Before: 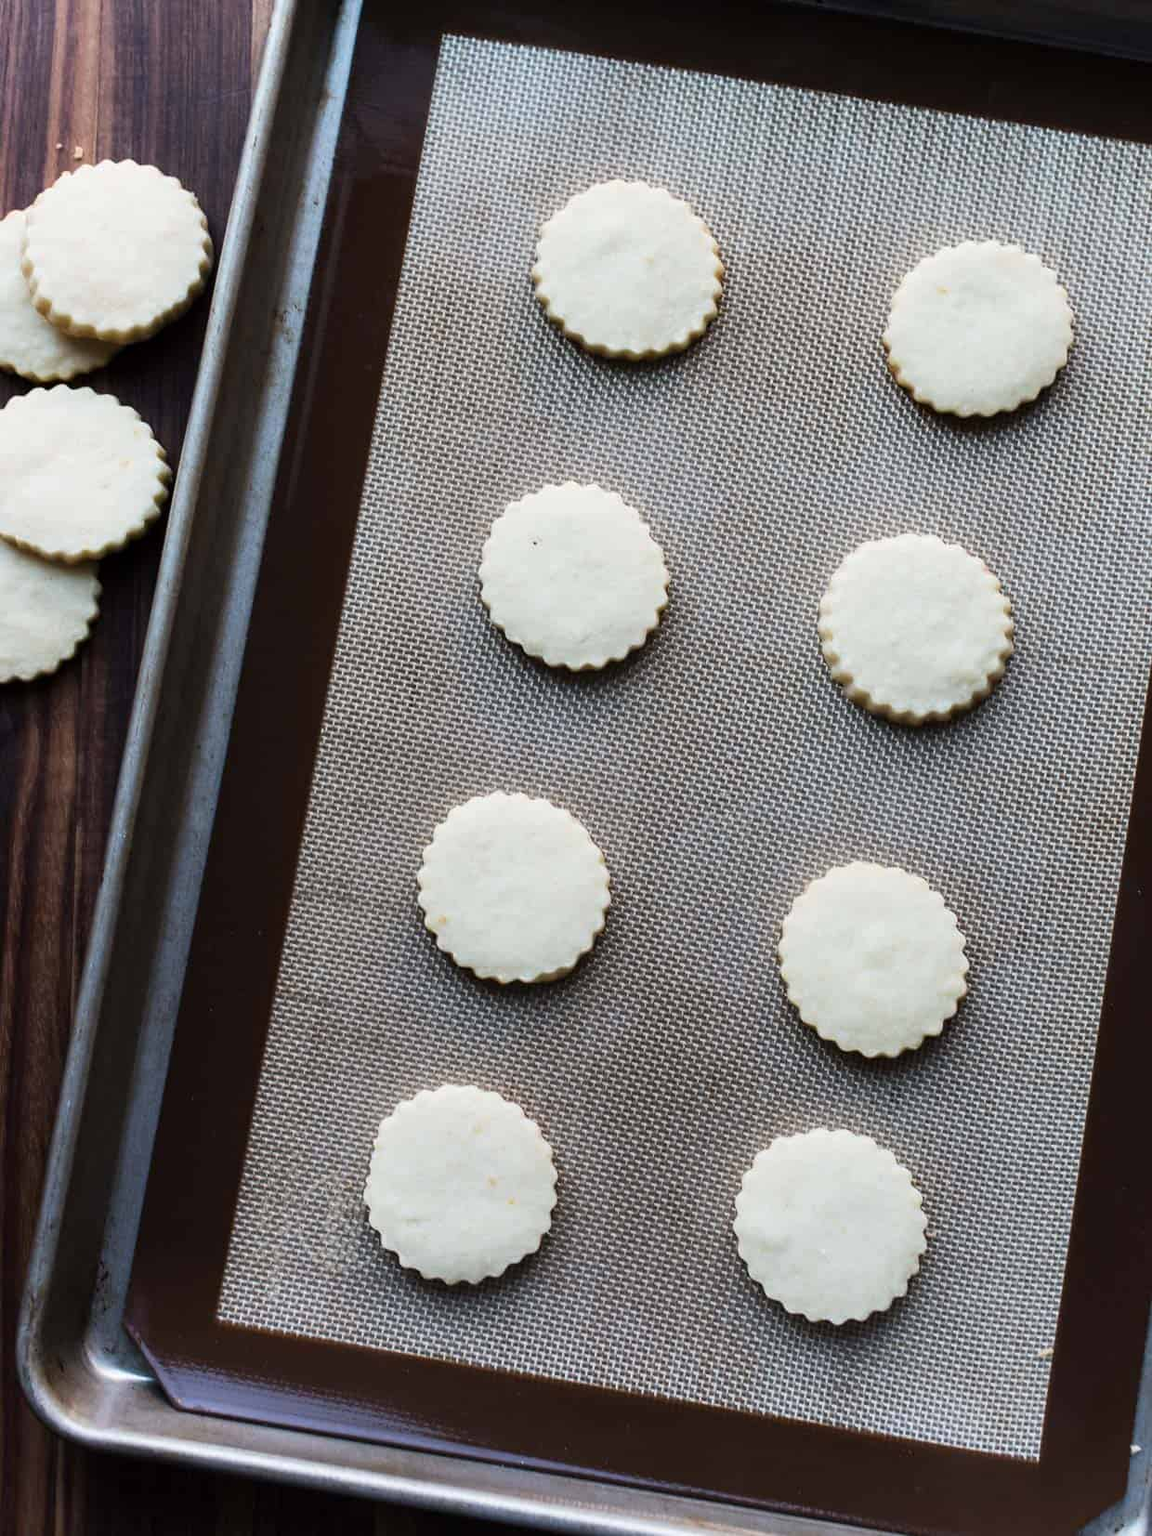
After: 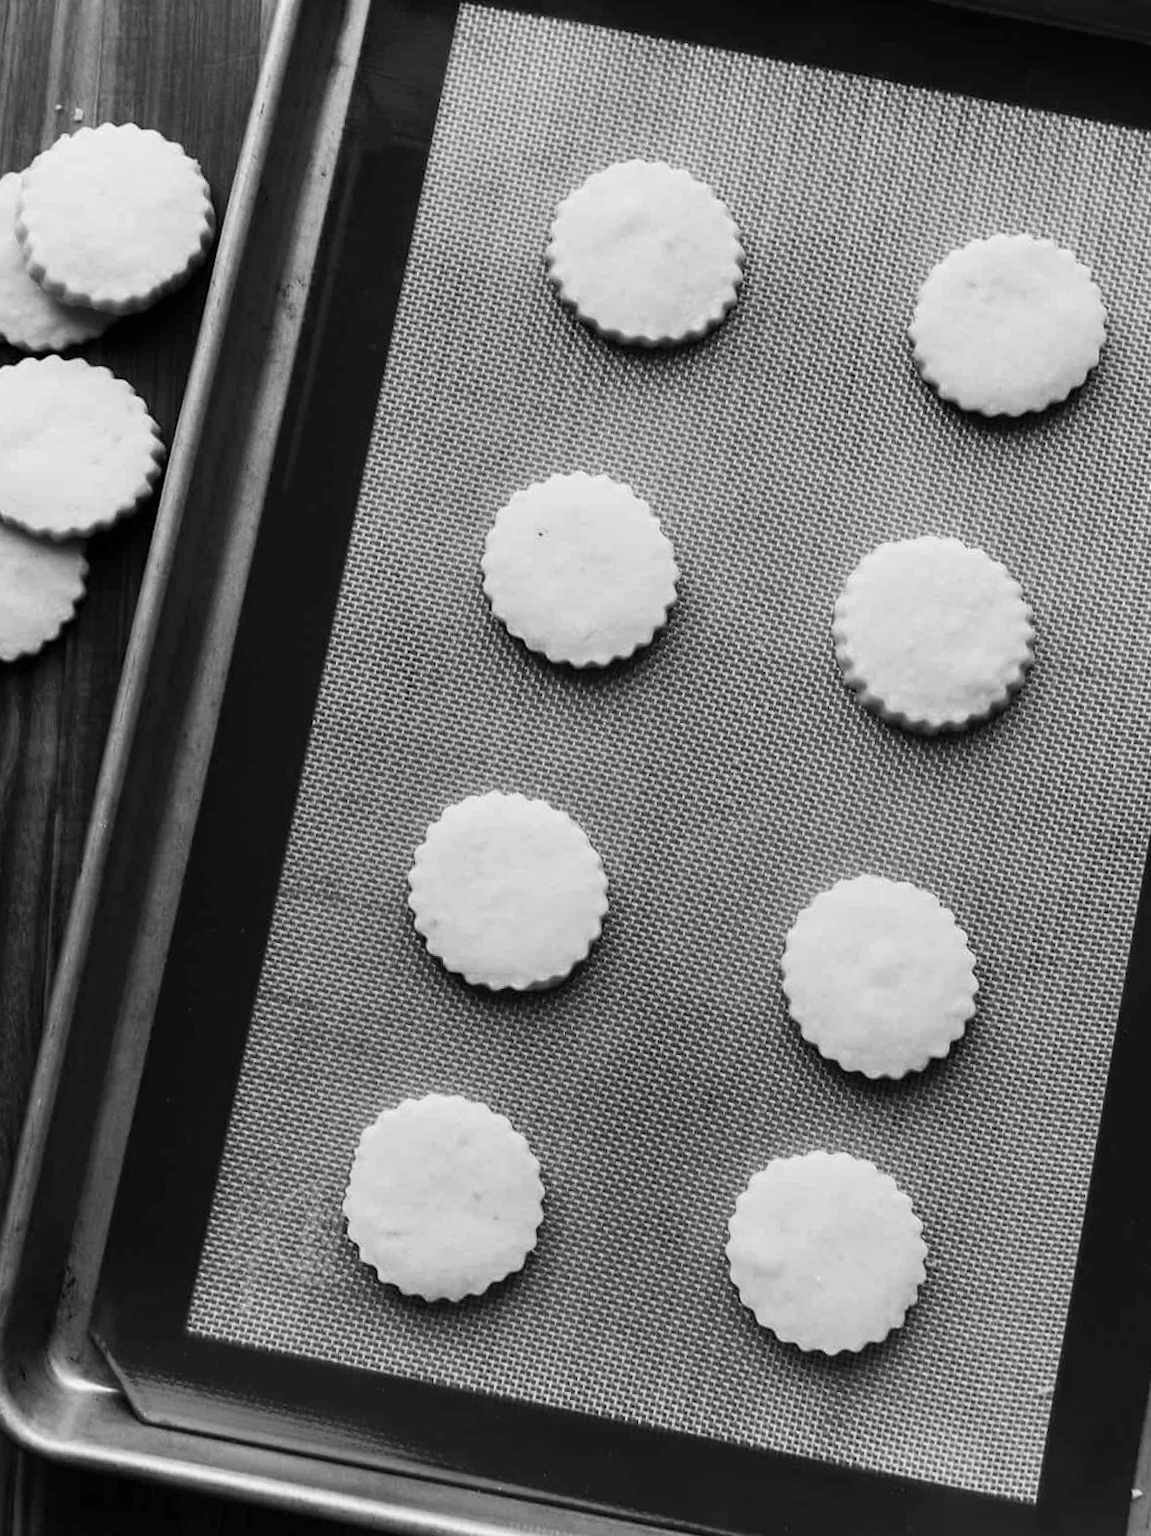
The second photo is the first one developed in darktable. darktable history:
color calibration: output gray [0.22, 0.42, 0.37, 0], gray › normalize channels true, illuminant same as pipeline (D50), adaptation XYZ, x 0.346, y 0.359, gamut compression 0
crop and rotate: angle -1.69°
